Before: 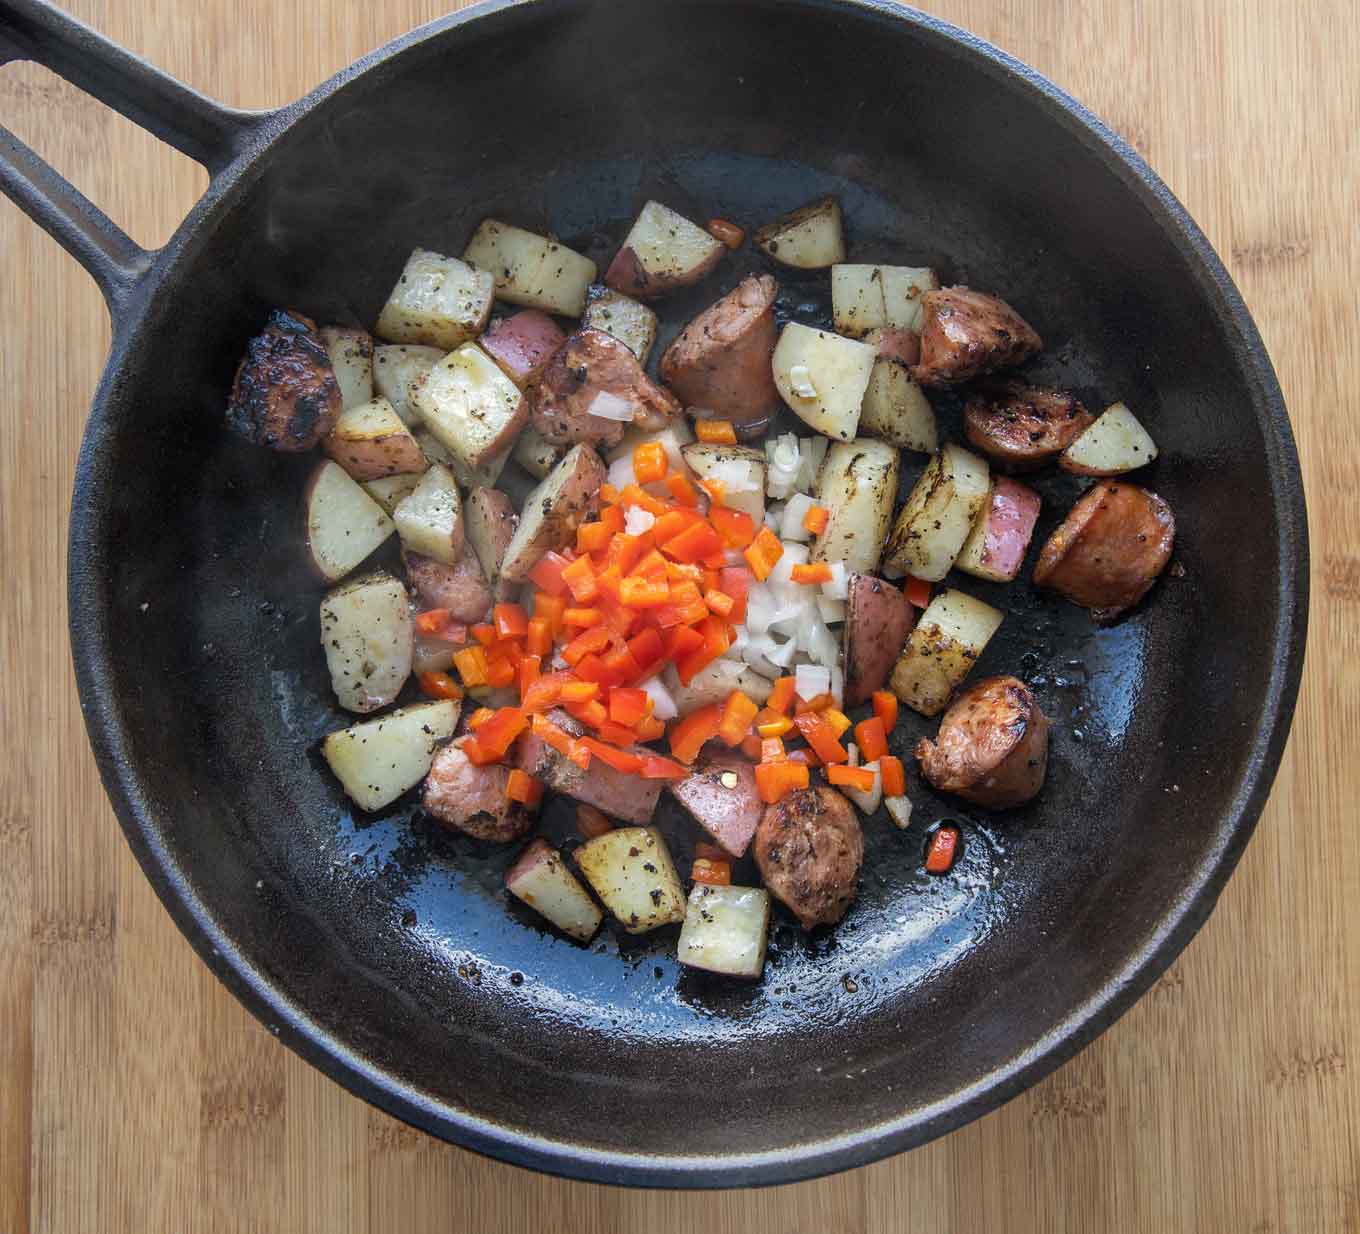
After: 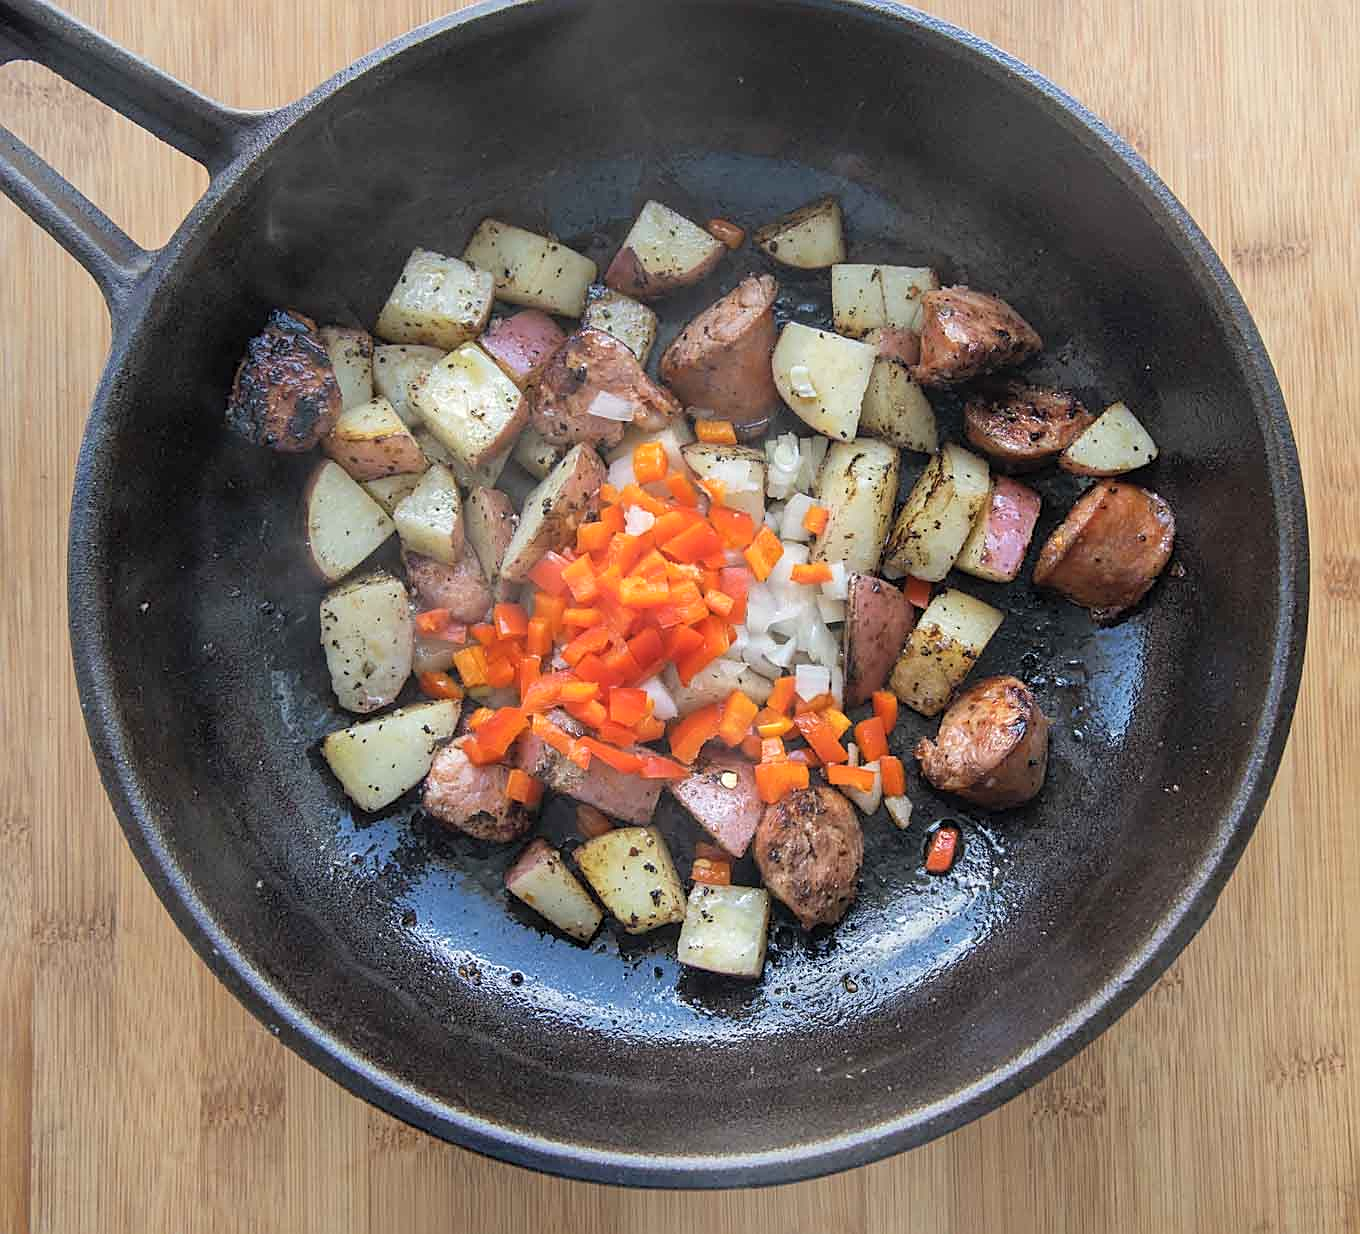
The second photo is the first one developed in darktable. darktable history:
sharpen: on, module defaults
contrast brightness saturation: brightness 0.119
